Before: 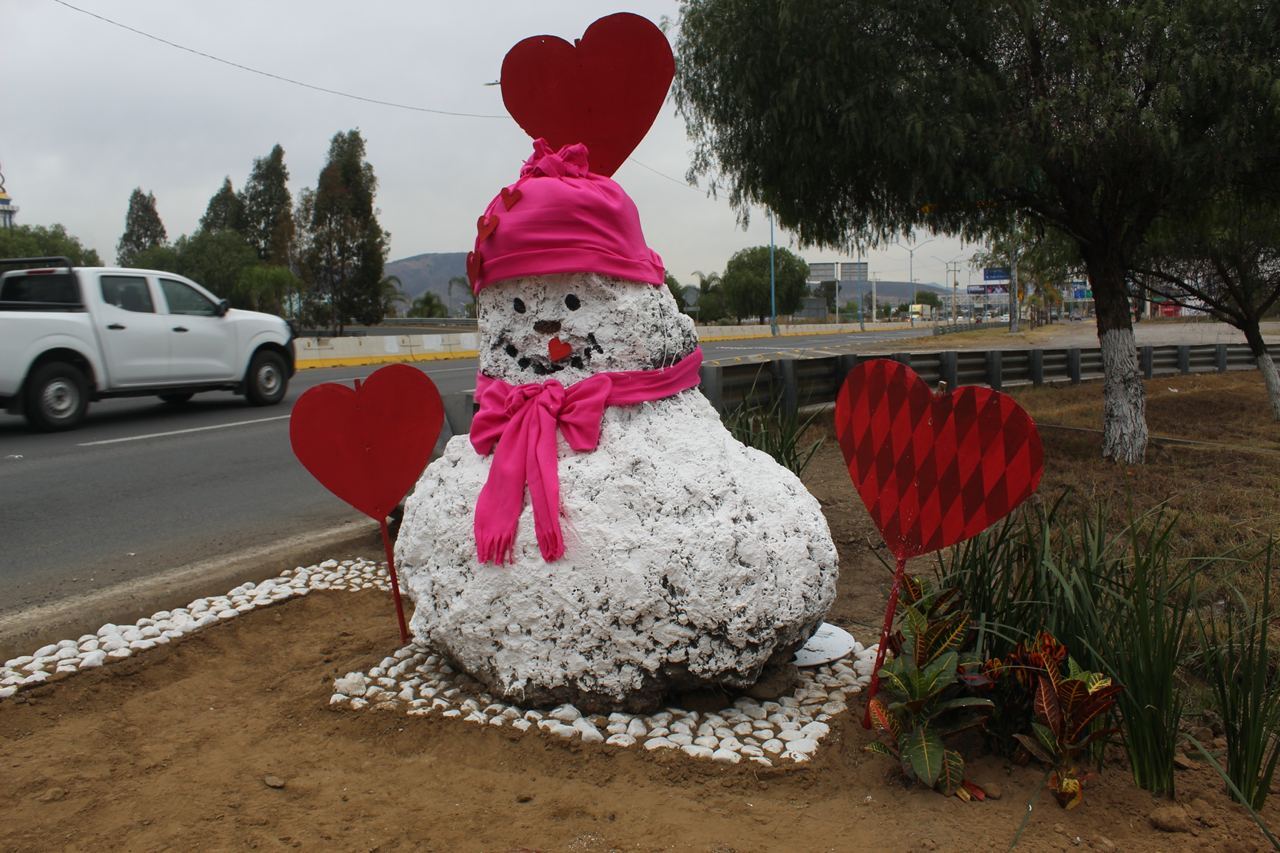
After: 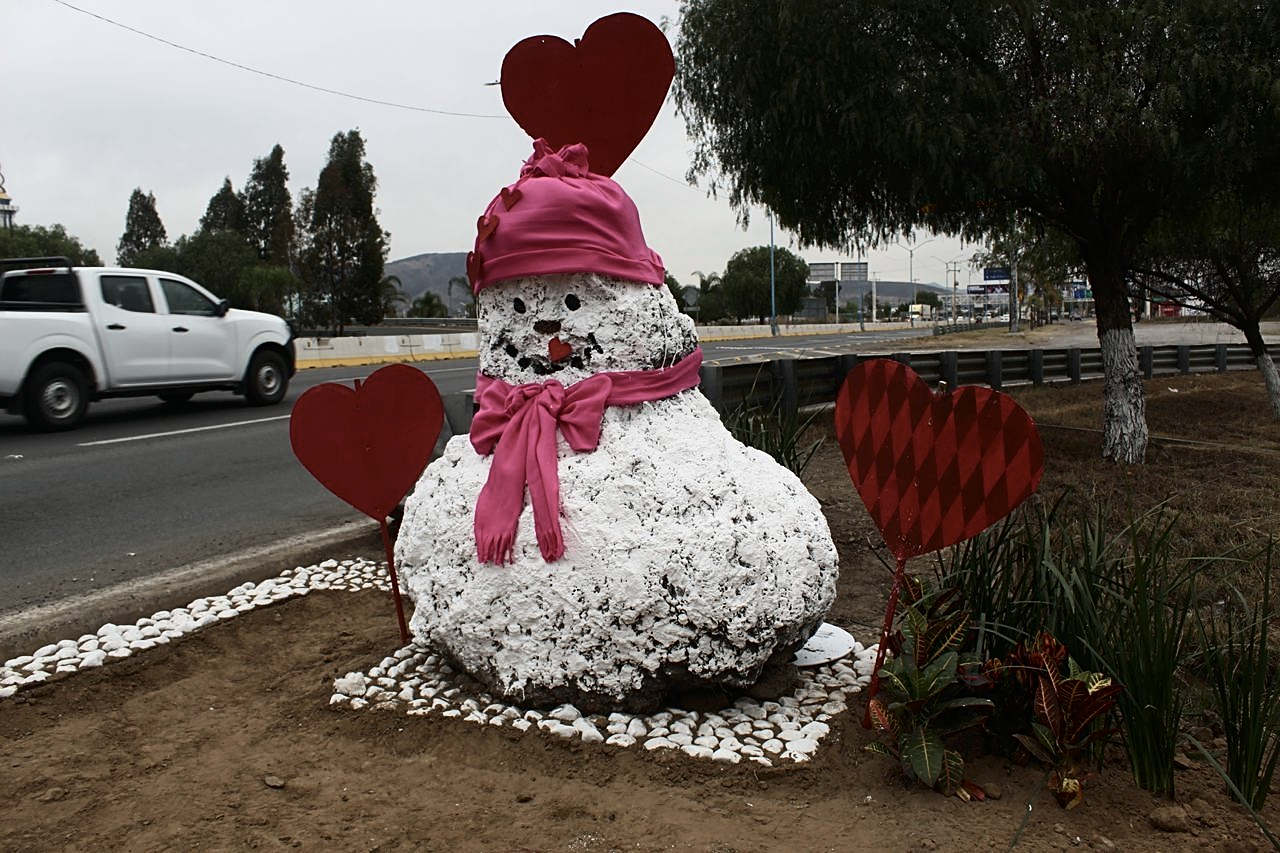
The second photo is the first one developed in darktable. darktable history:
contrast brightness saturation: contrast 0.25, saturation -0.31
sharpen: on, module defaults
